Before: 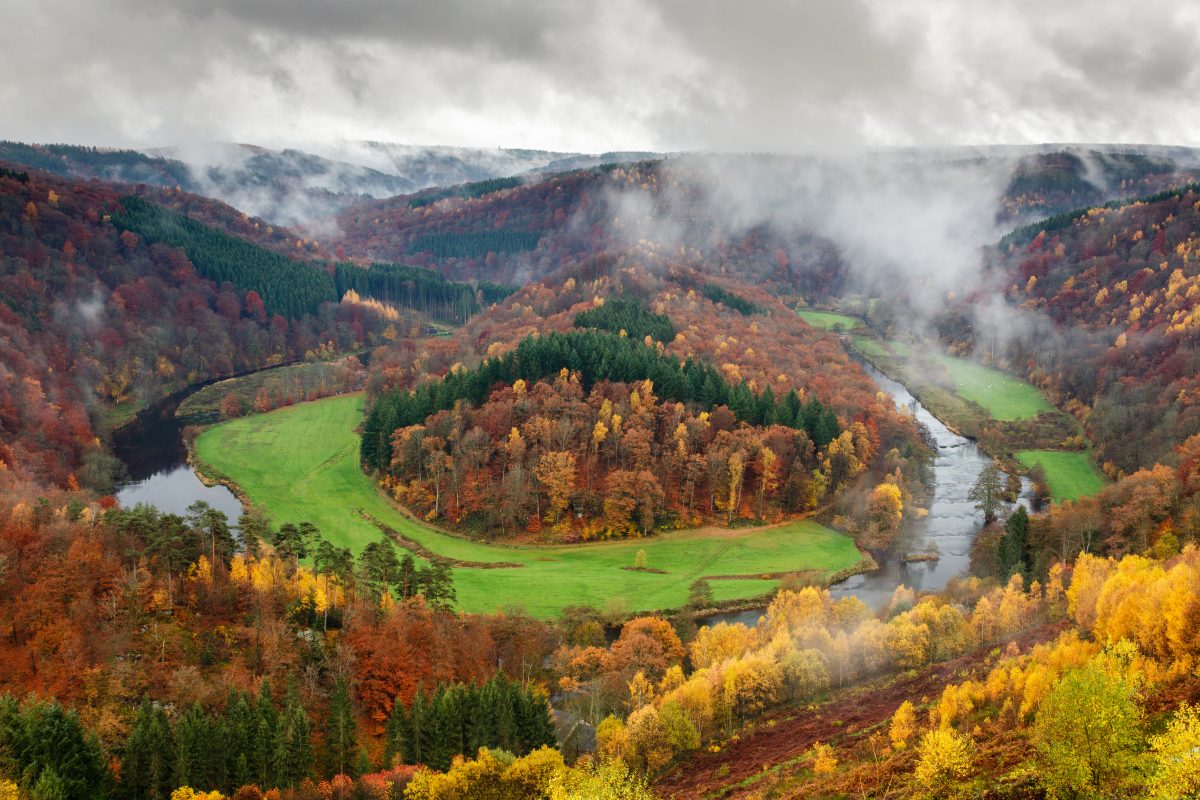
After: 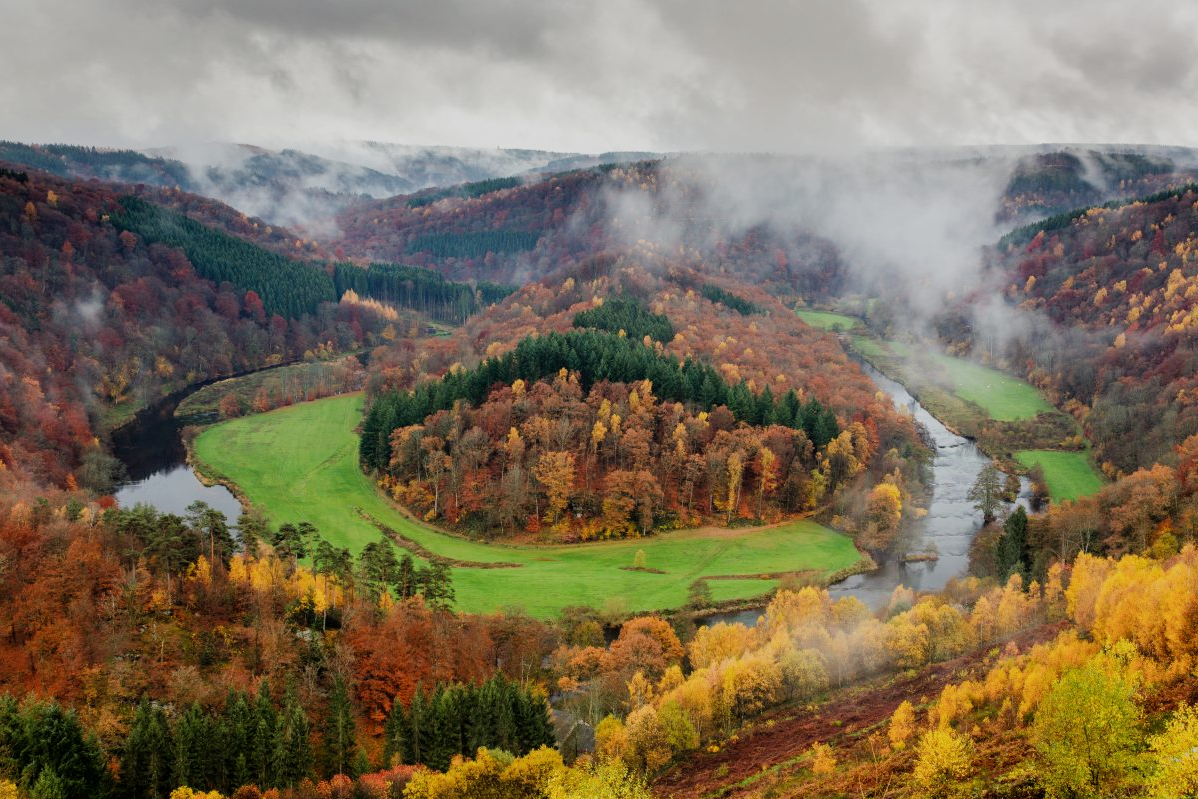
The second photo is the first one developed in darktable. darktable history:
crop and rotate: left 0.126%
filmic rgb: hardness 4.17
